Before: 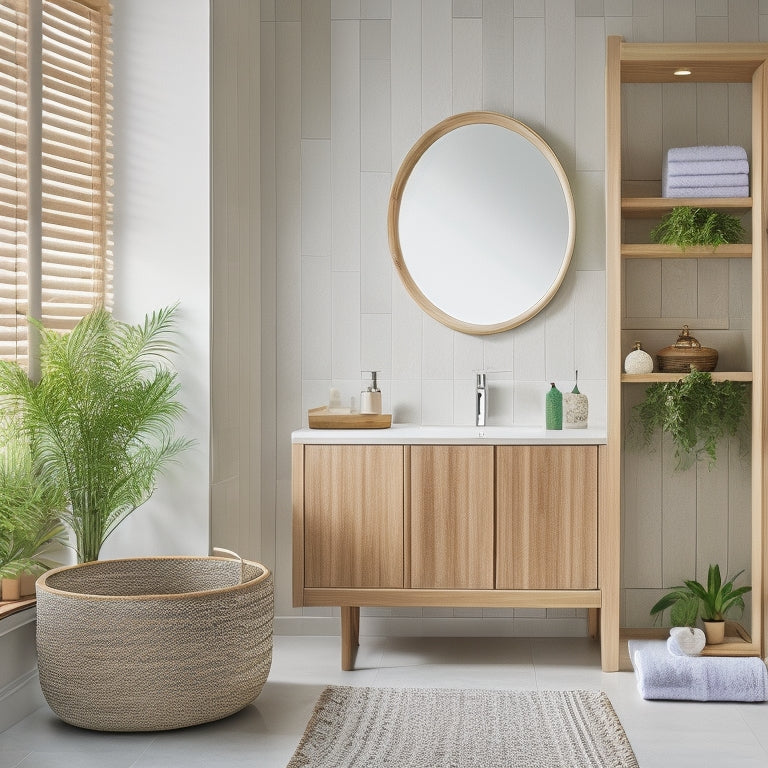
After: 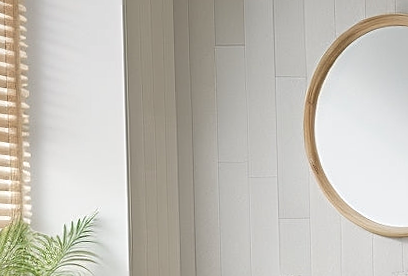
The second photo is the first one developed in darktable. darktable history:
crop: left 10.121%, top 10.631%, right 36.218%, bottom 51.526%
rotate and perspective: rotation -1.42°, crop left 0.016, crop right 0.984, crop top 0.035, crop bottom 0.965
levels: levels [0.026, 0.507, 0.987]
sharpen: on, module defaults
